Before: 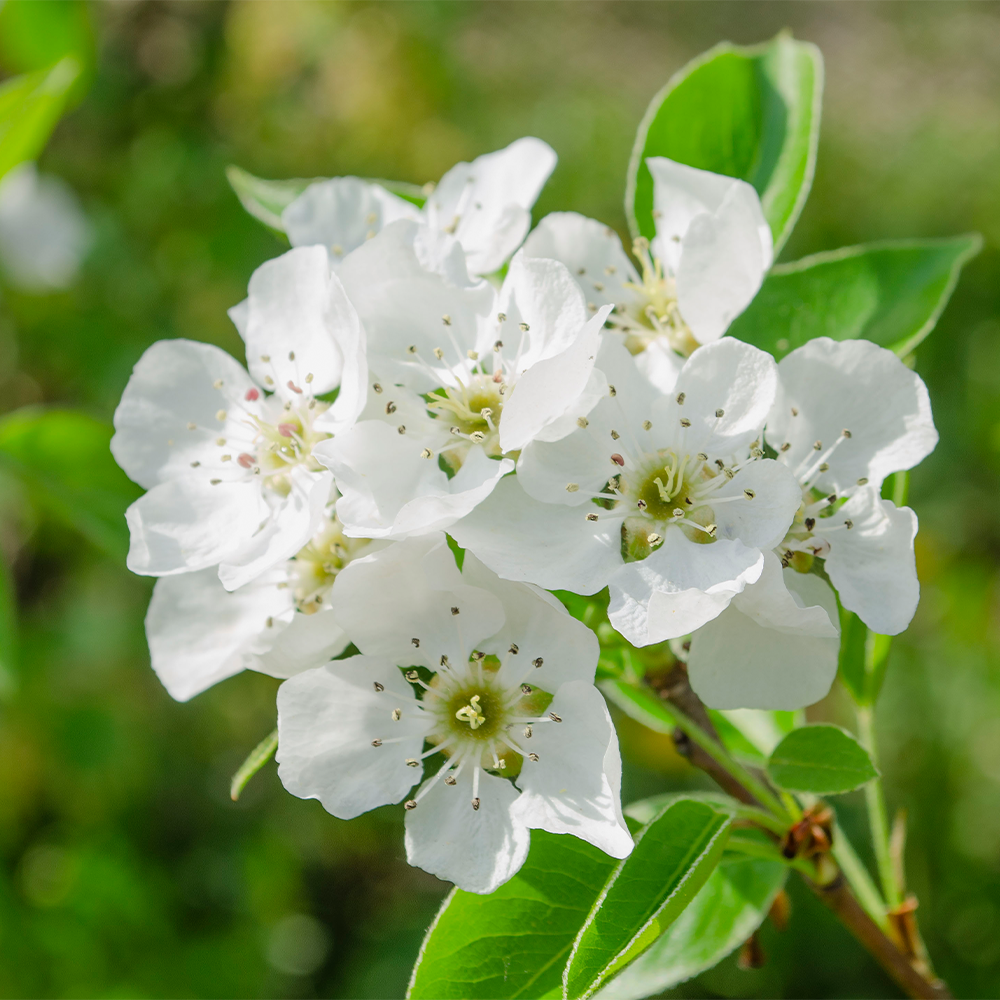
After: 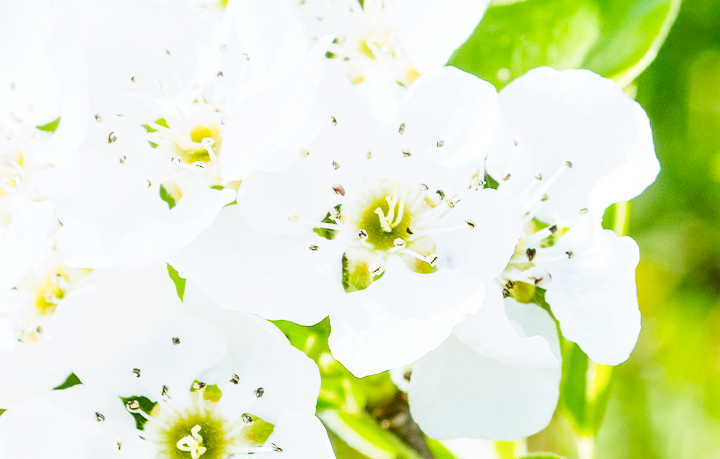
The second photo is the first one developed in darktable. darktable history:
white balance: red 0.926, green 1.003, blue 1.133
color contrast: green-magenta contrast 0.8, blue-yellow contrast 1.1, unbound 0
tone curve: curves: ch0 [(0, 0) (0.003, 0.004) (0.011, 0.016) (0.025, 0.035) (0.044, 0.062) (0.069, 0.097) (0.1, 0.143) (0.136, 0.205) (0.177, 0.276) (0.224, 0.36) (0.277, 0.461) (0.335, 0.584) (0.399, 0.686) (0.468, 0.783) (0.543, 0.868) (0.623, 0.927) (0.709, 0.96) (0.801, 0.974) (0.898, 0.986) (1, 1)], preserve colors none
local contrast: on, module defaults
crop and rotate: left 27.938%, top 27.046%, bottom 27.046%
